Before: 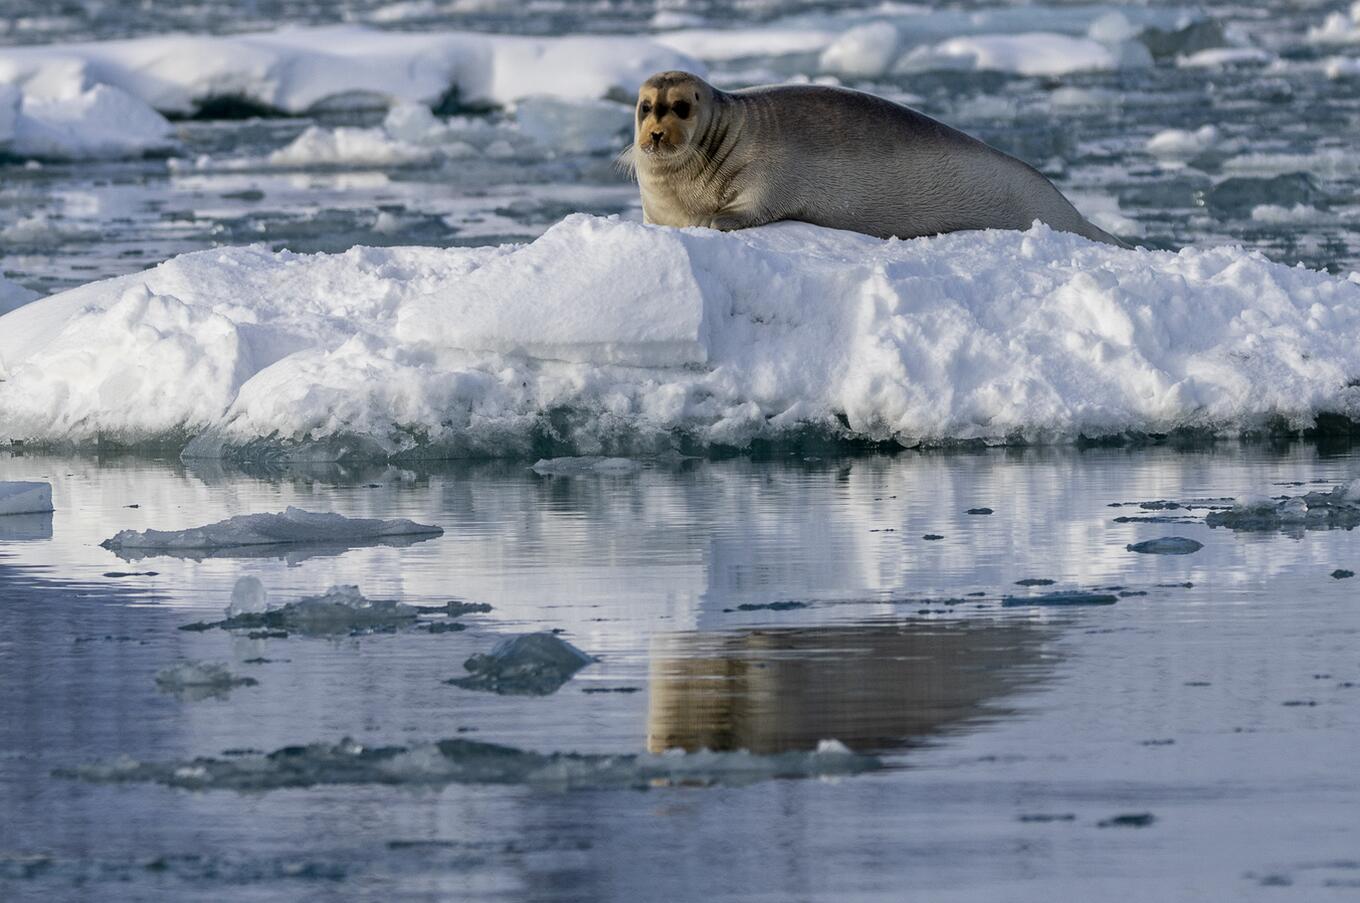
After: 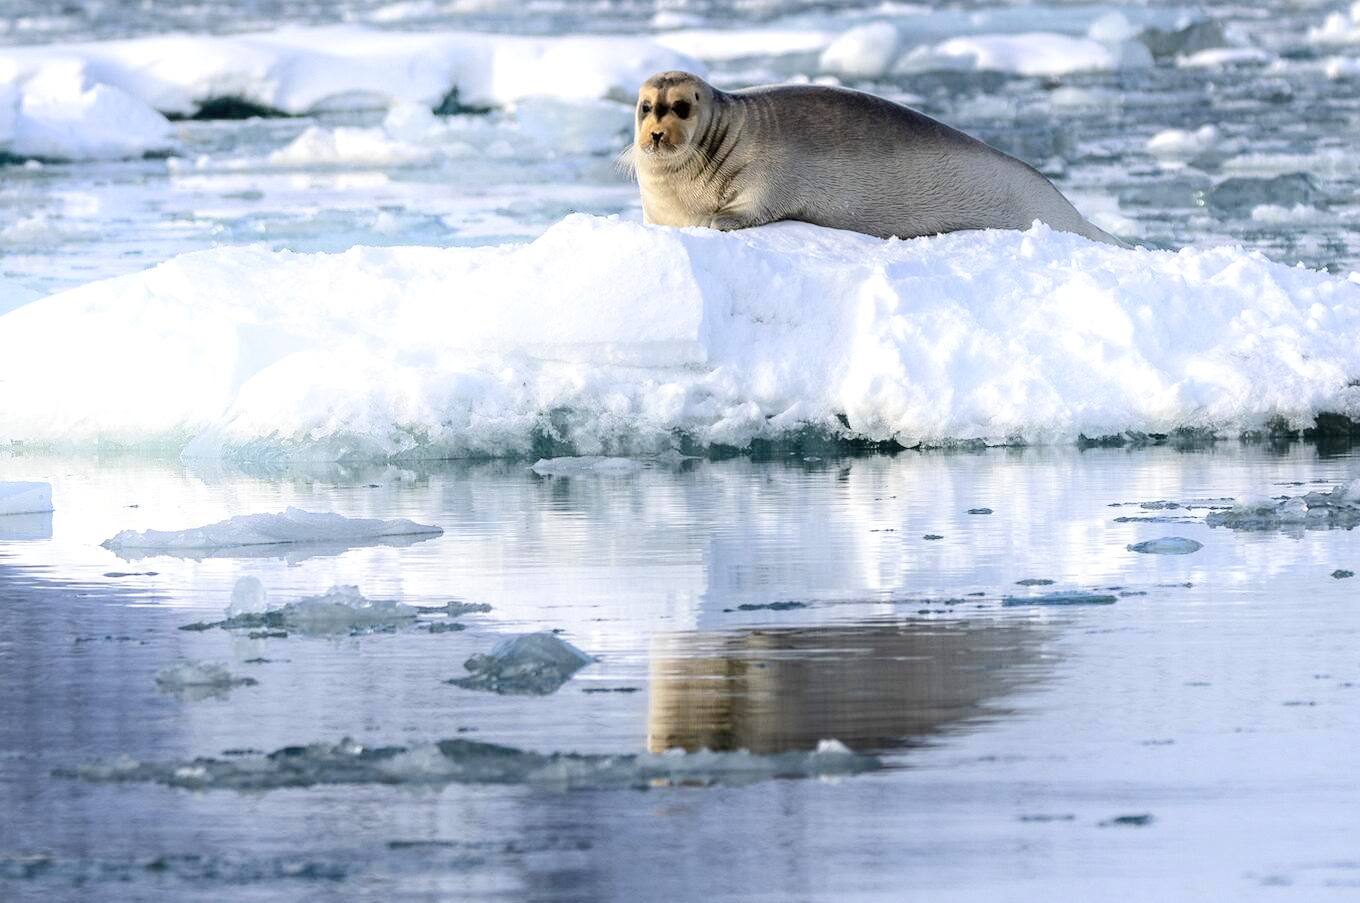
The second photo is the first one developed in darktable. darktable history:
color correction: highlights a* 0.067, highlights b* -0.482
shadows and highlights: shadows -54.89, highlights 87.6, highlights color adjustment 78.67%, soften with gaussian
exposure: black level correction 0, exposure 0.7 EV, compensate highlight preservation false
